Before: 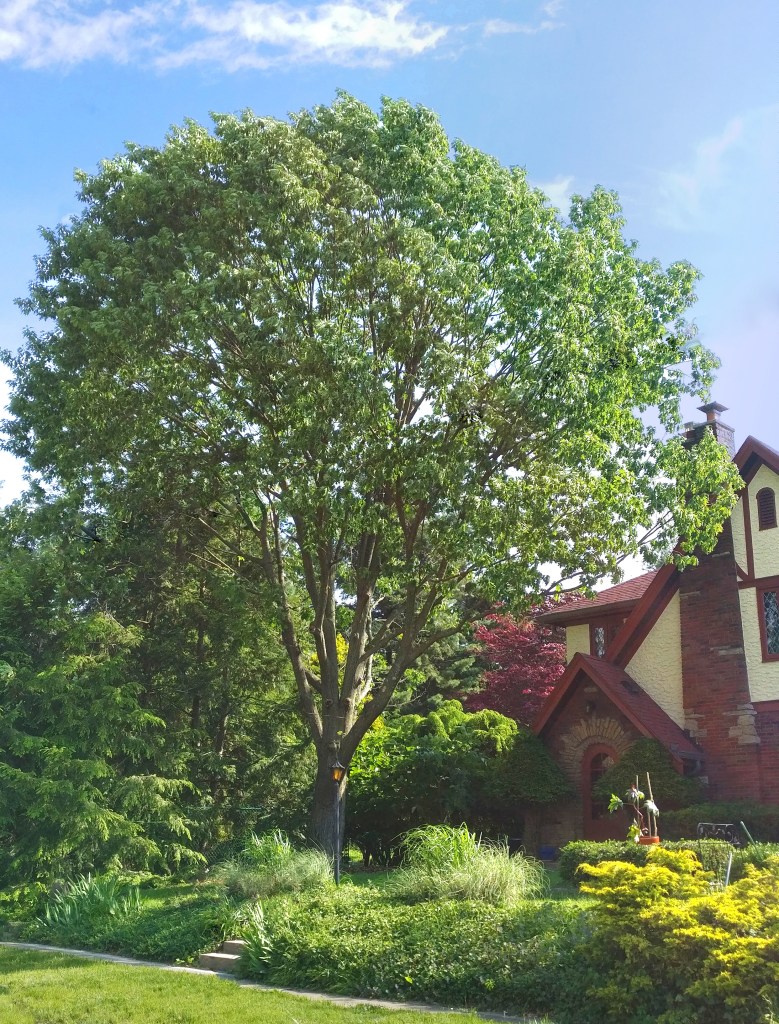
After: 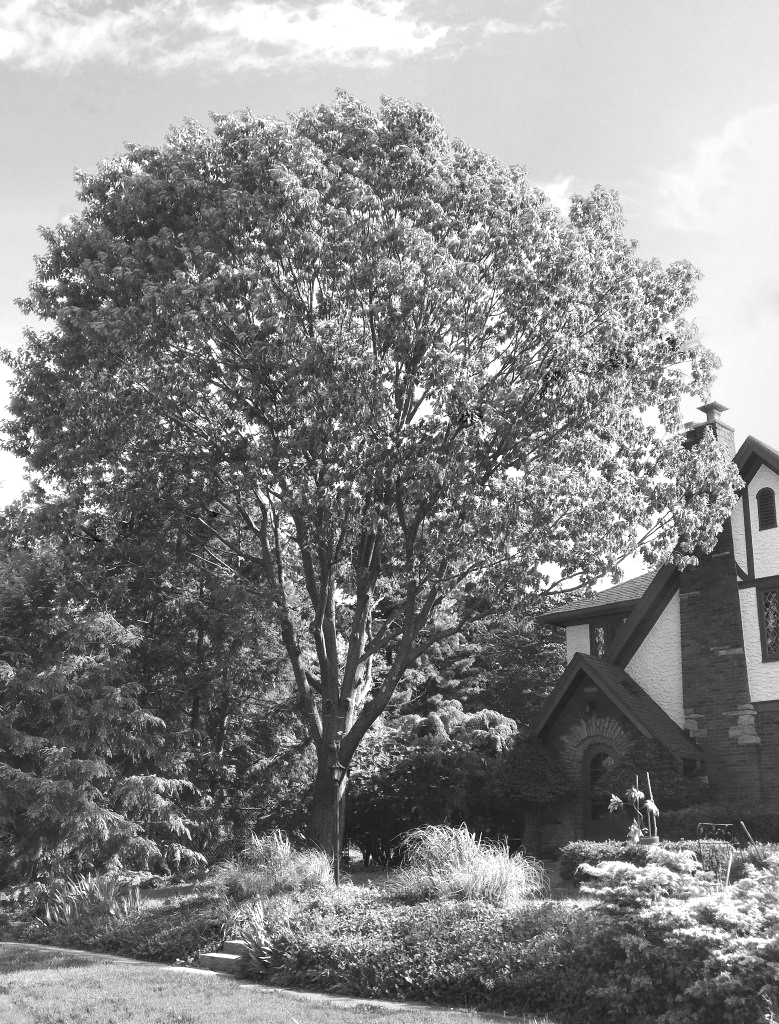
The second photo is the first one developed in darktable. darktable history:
tone equalizer: -8 EV -0.417 EV, -7 EV -0.389 EV, -6 EV -0.333 EV, -5 EV -0.222 EV, -3 EV 0.222 EV, -2 EV 0.333 EV, -1 EV 0.389 EV, +0 EV 0.417 EV, edges refinement/feathering 500, mask exposure compensation -1.57 EV, preserve details no
contrast brightness saturation: saturation -1
